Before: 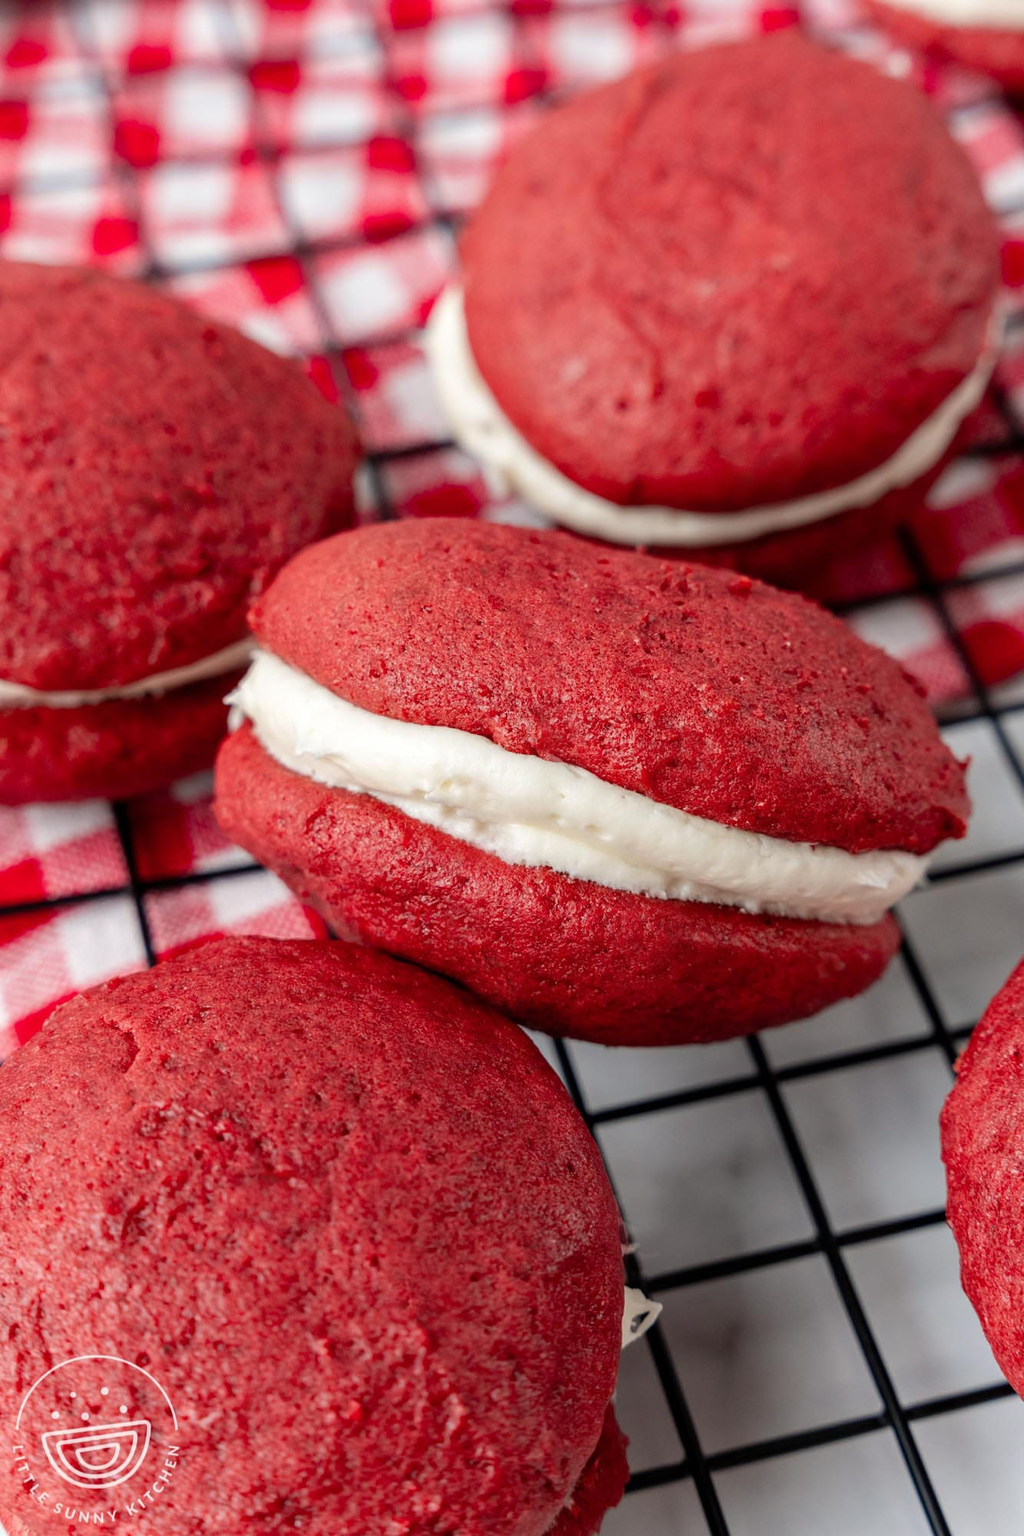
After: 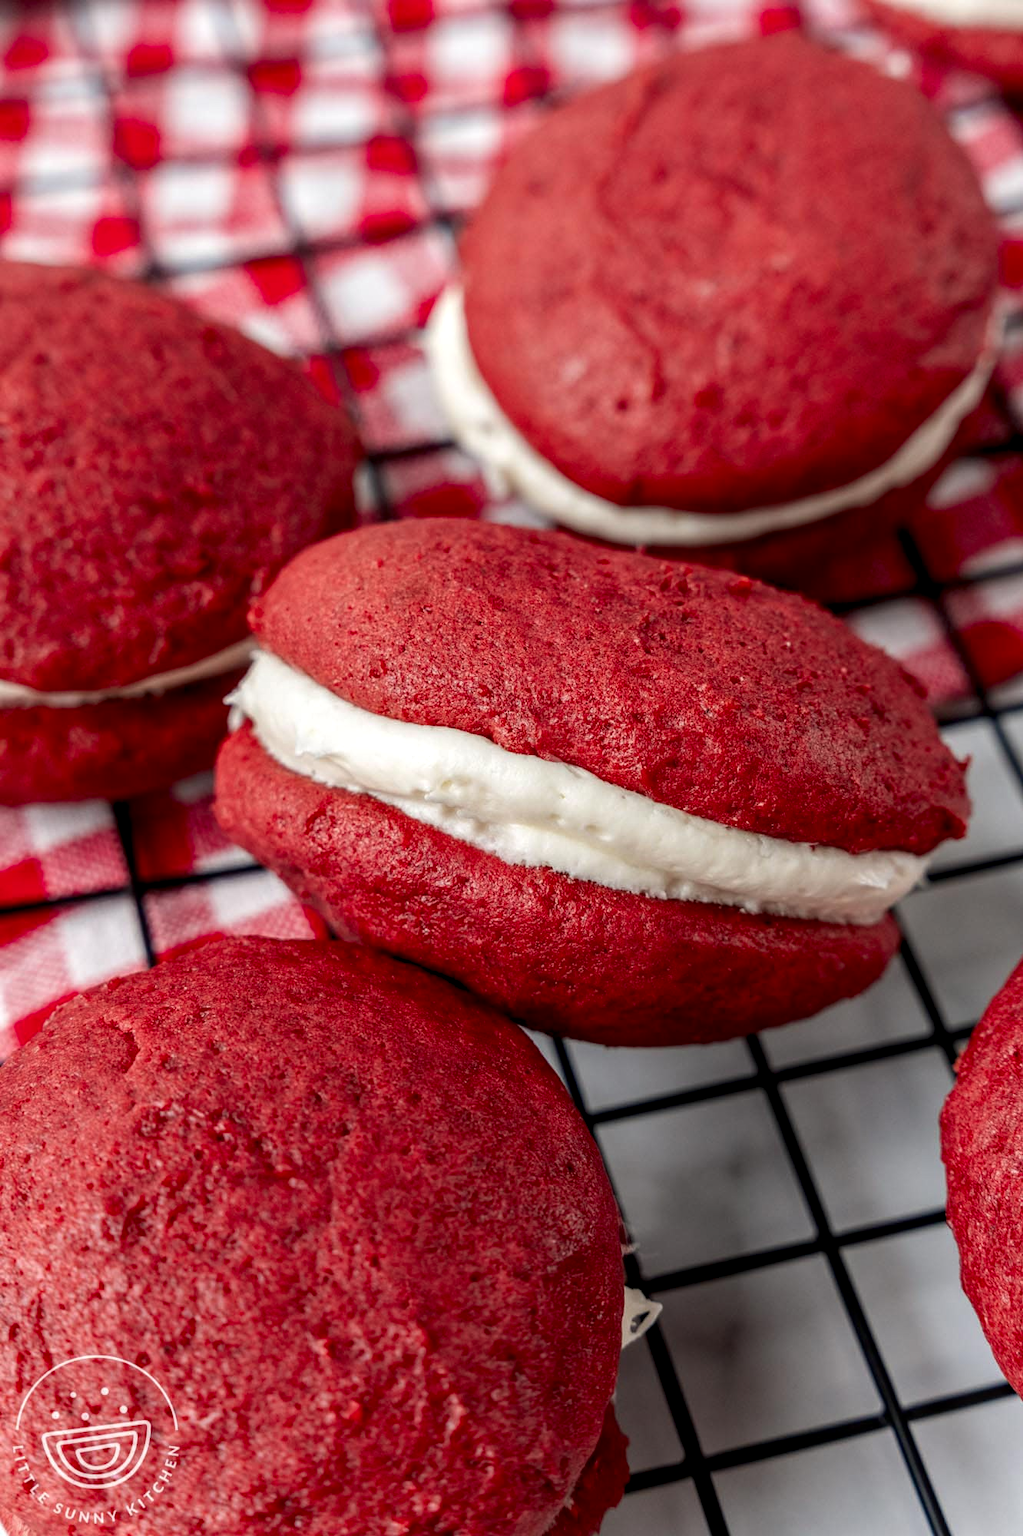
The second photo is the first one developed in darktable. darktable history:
contrast brightness saturation: brightness -0.089
local contrast: on, module defaults
